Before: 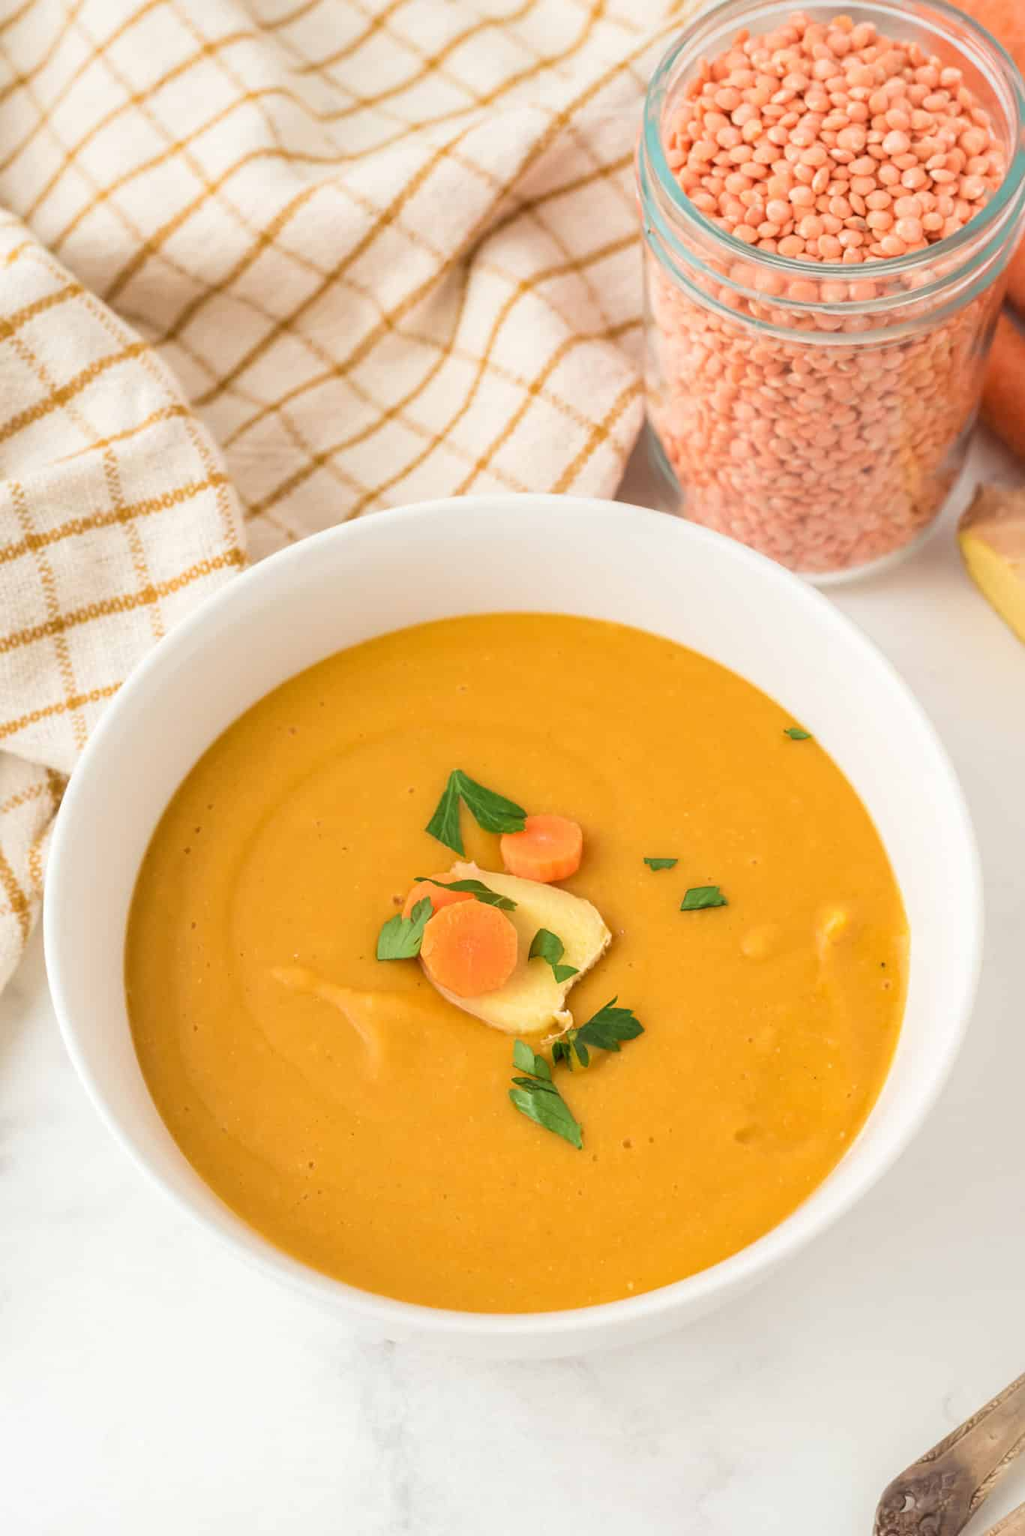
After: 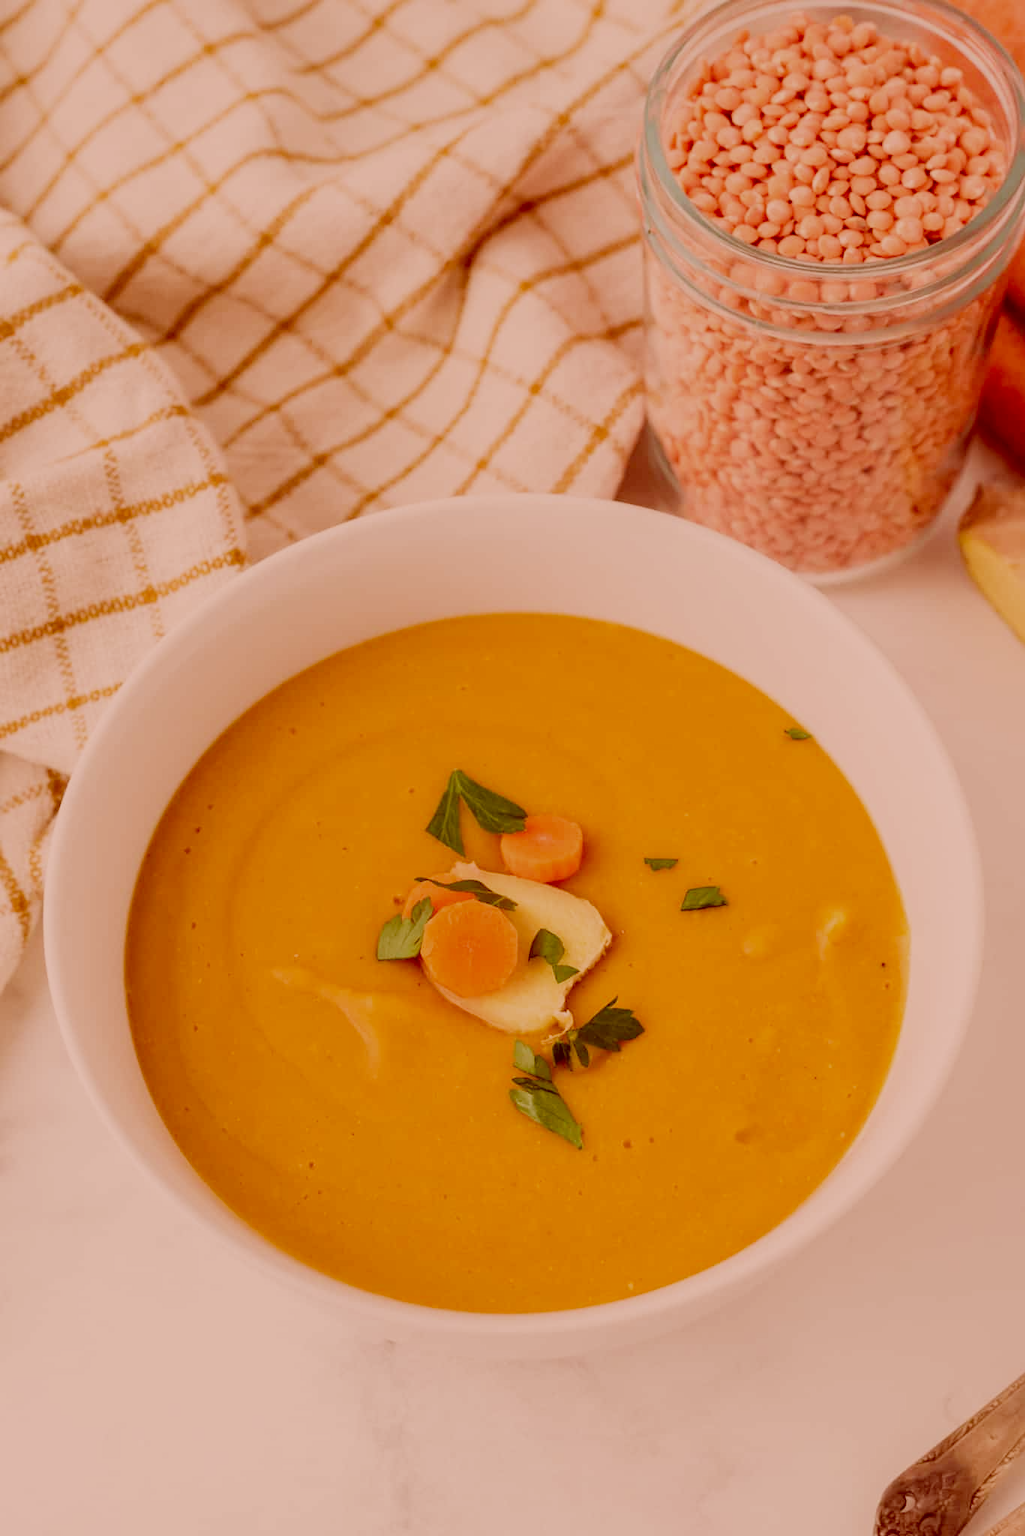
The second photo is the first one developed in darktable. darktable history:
filmic rgb: middle gray luminance 29%, black relative exposure -10.3 EV, white relative exposure 5.5 EV, threshold 6 EV, target black luminance 0%, hardness 3.95, latitude 2.04%, contrast 1.132, highlights saturation mix 5%, shadows ↔ highlights balance 15.11%, preserve chrominance no, color science v3 (2019), use custom middle-gray values true, iterations of high-quality reconstruction 0, enable highlight reconstruction true
color correction: highlights a* 9.03, highlights b* 8.71, shadows a* 40, shadows b* 40, saturation 0.8
